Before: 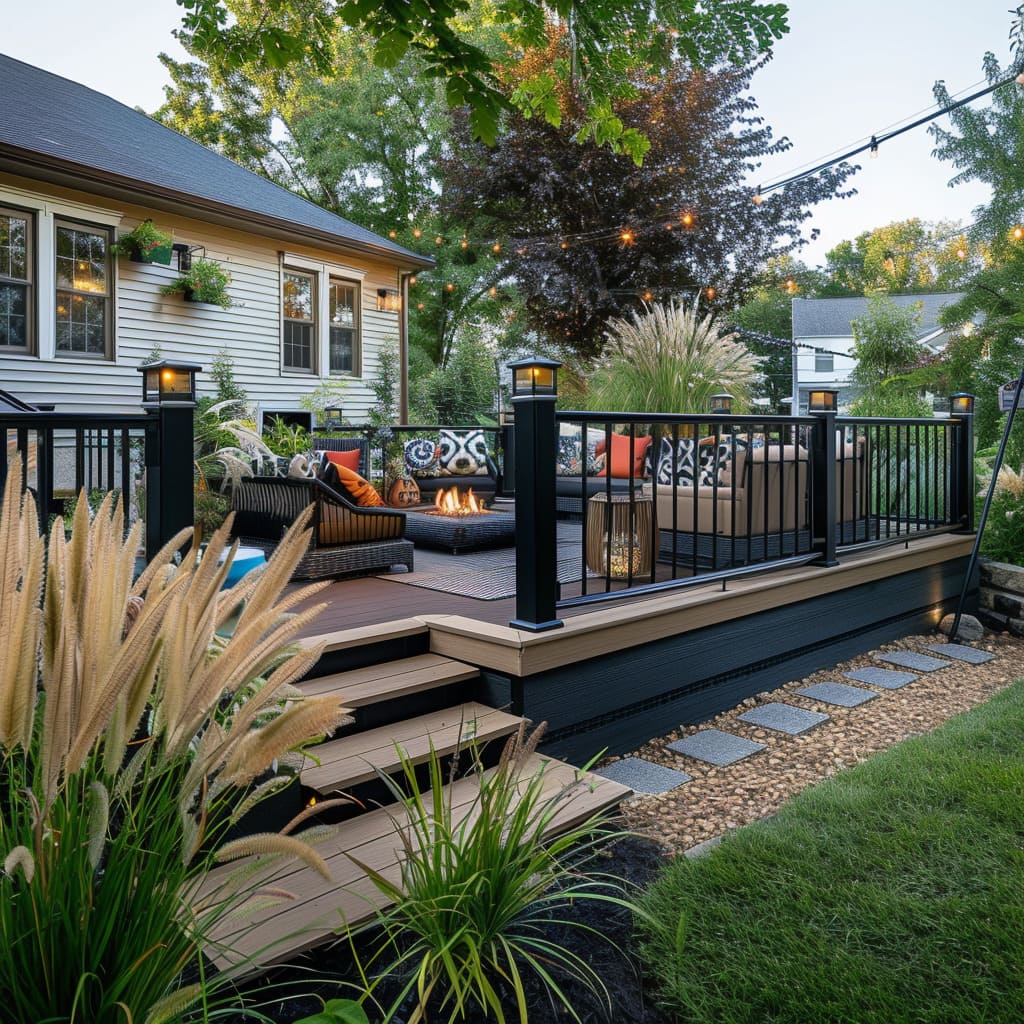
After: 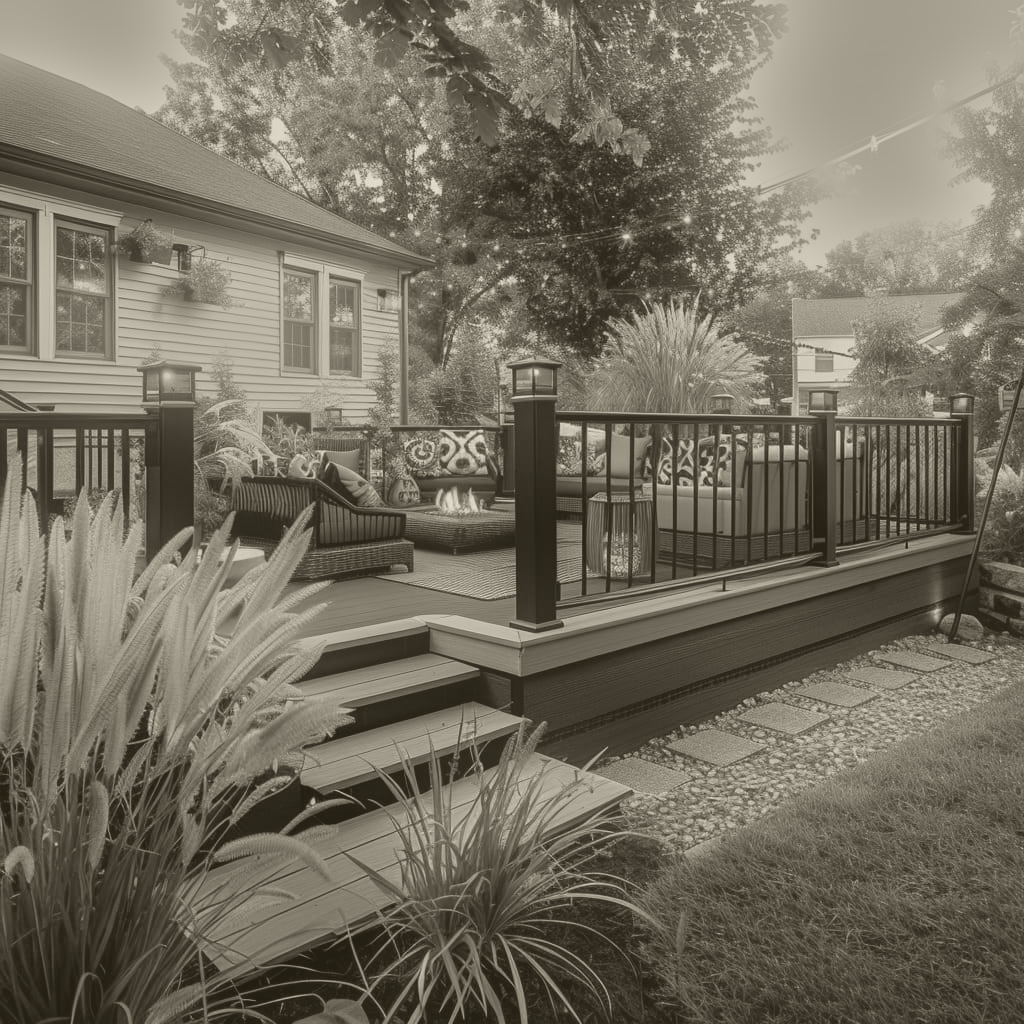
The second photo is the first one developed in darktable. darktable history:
exposure: exposure 1.2 EV, compensate highlight preservation false
bloom: size 9%, threshold 100%, strength 7%
colorize: hue 41.44°, saturation 22%, source mix 60%, lightness 10.61%
